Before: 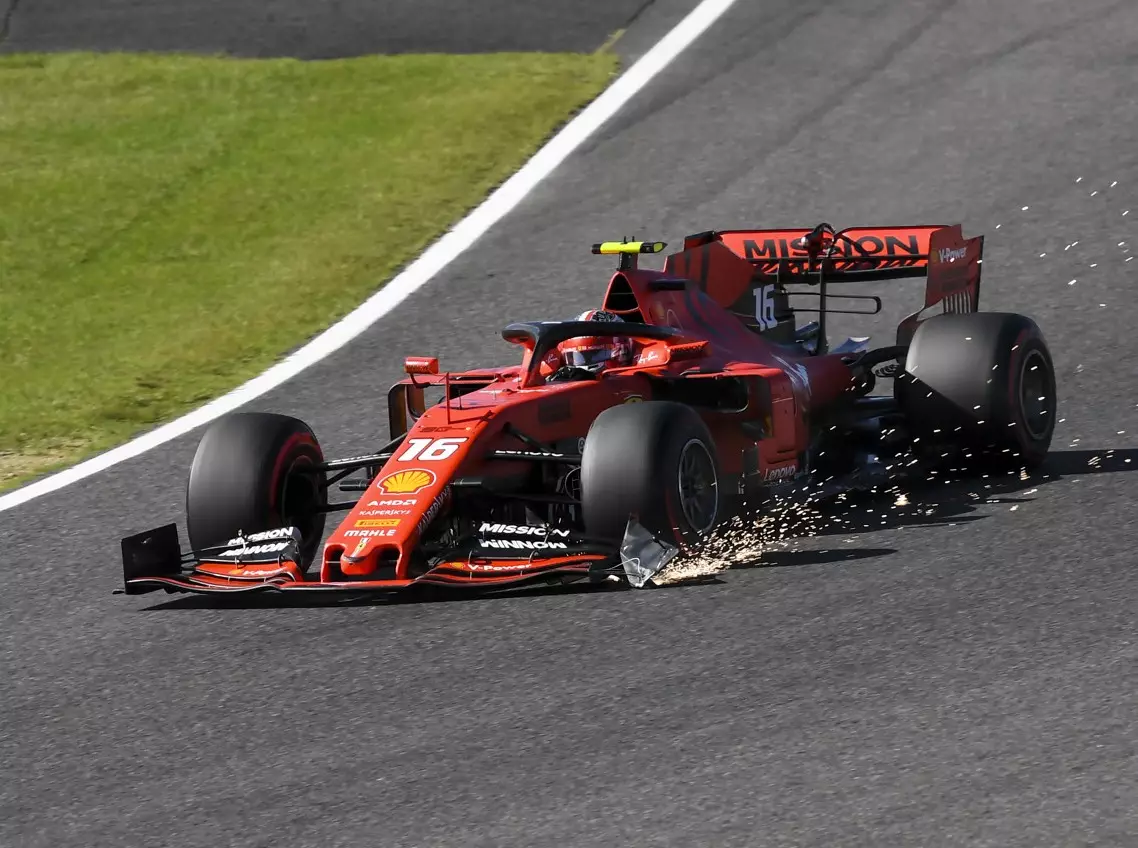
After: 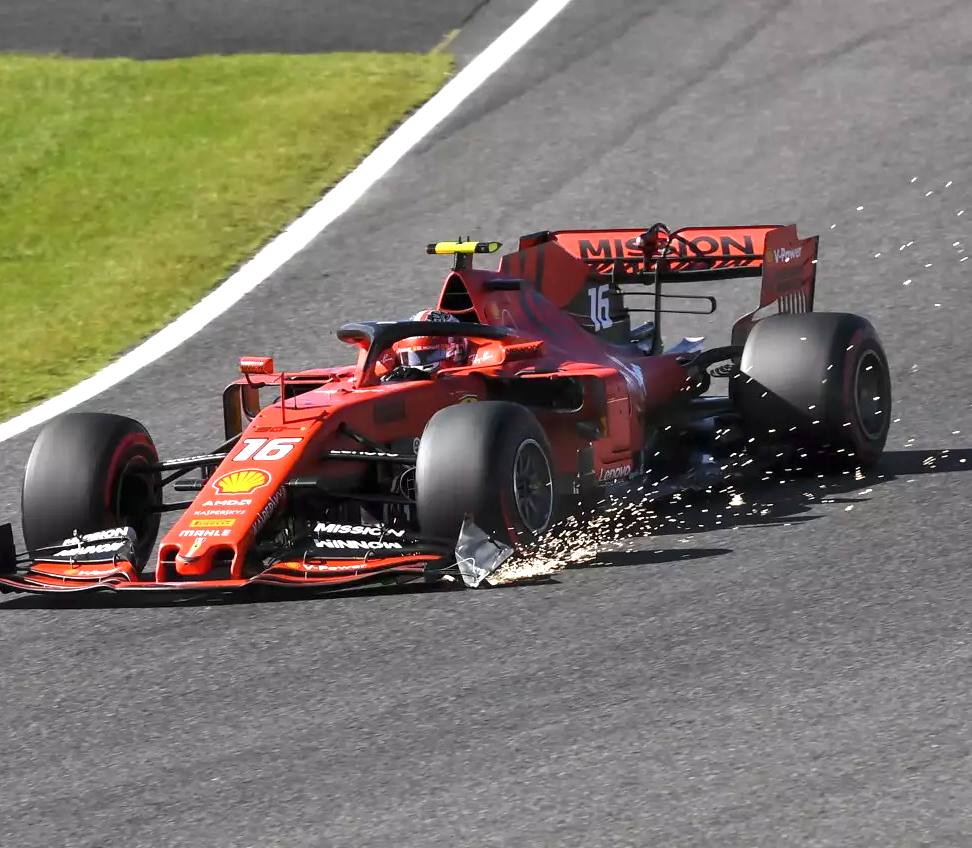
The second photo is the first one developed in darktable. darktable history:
crop and rotate: left 14.584%
shadows and highlights: soften with gaussian
exposure: black level correction 0, exposure 0.7 EV, compensate exposure bias true, compensate highlight preservation false
